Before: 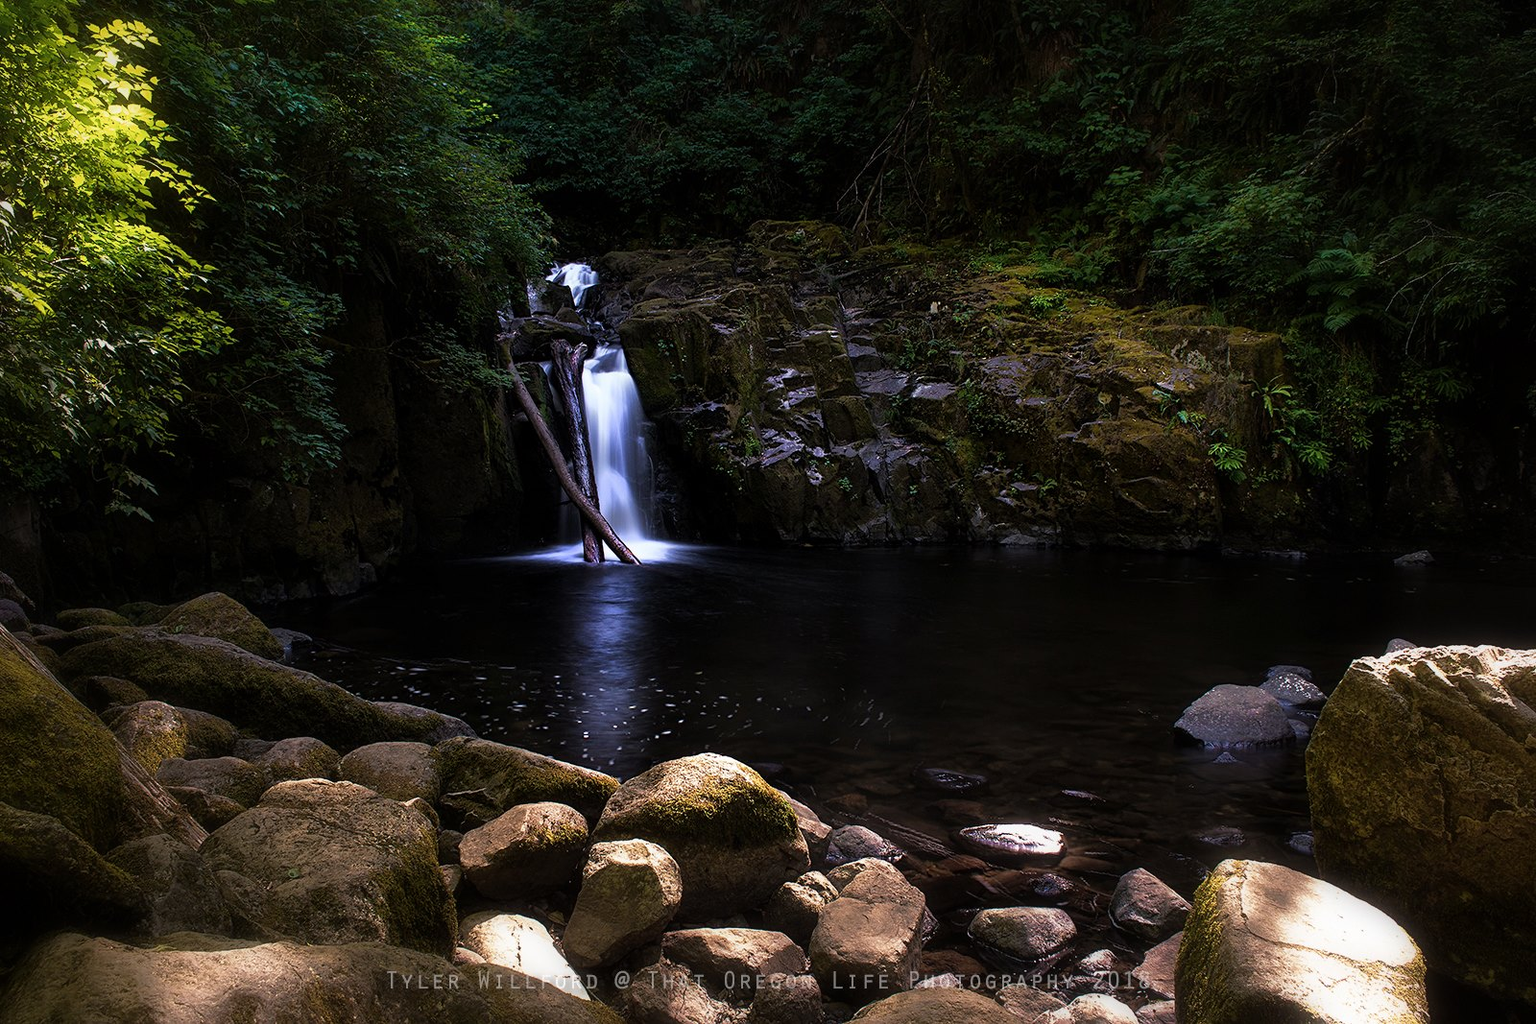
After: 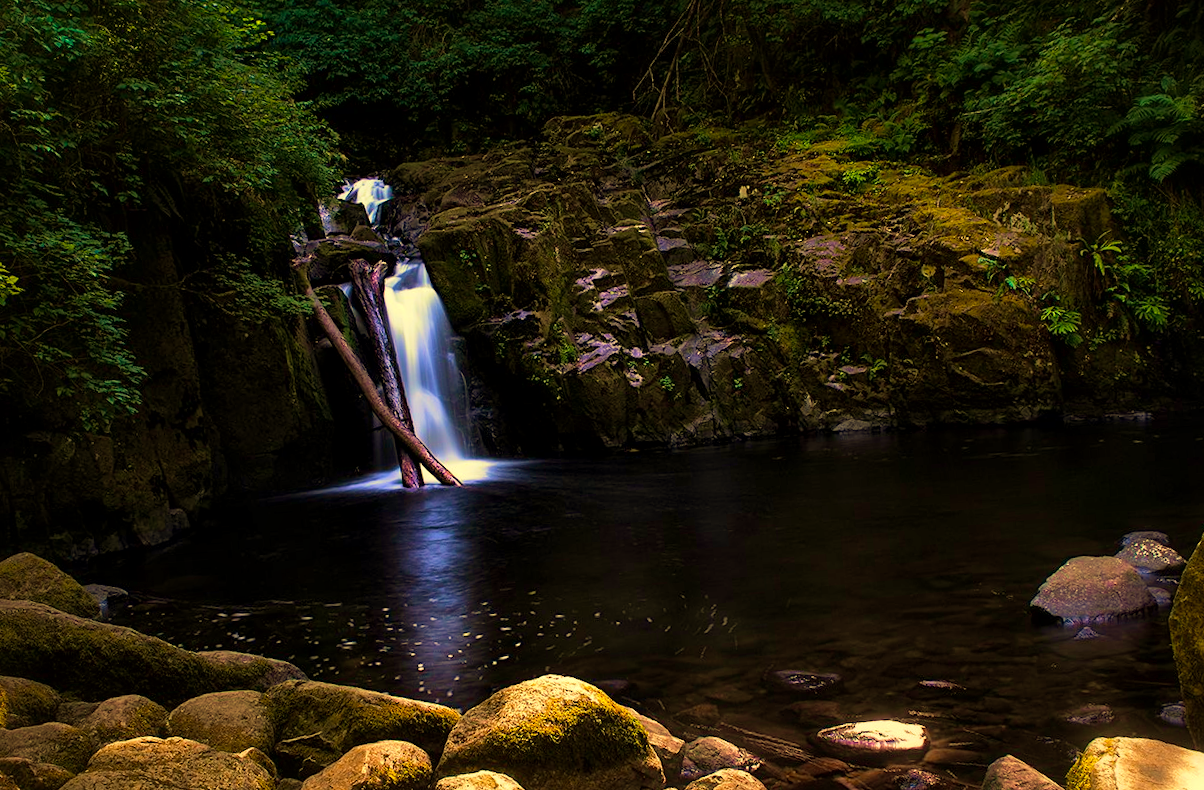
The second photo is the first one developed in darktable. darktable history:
local contrast: mode bilateral grid, contrast 20, coarseness 50, detail 120%, midtone range 0.2
exposure: compensate highlight preservation false
crop: left 11.225%, top 5.381%, right 9.565%, bottom 10.314%
white balance: red 1.08, blue 0.791
velvia: strength 74%
color balance rgb: perceptual saturation grading › global saturation 25%, perceptual brilliance grading › mid-tones 10%, perceptual brilliance grading › shadows 15%, global vibrance 20%
rotate and perspective: rotation -5°, crop left 0.05, crop right 0.952, crop top 0.11, crop bottom 0.89
